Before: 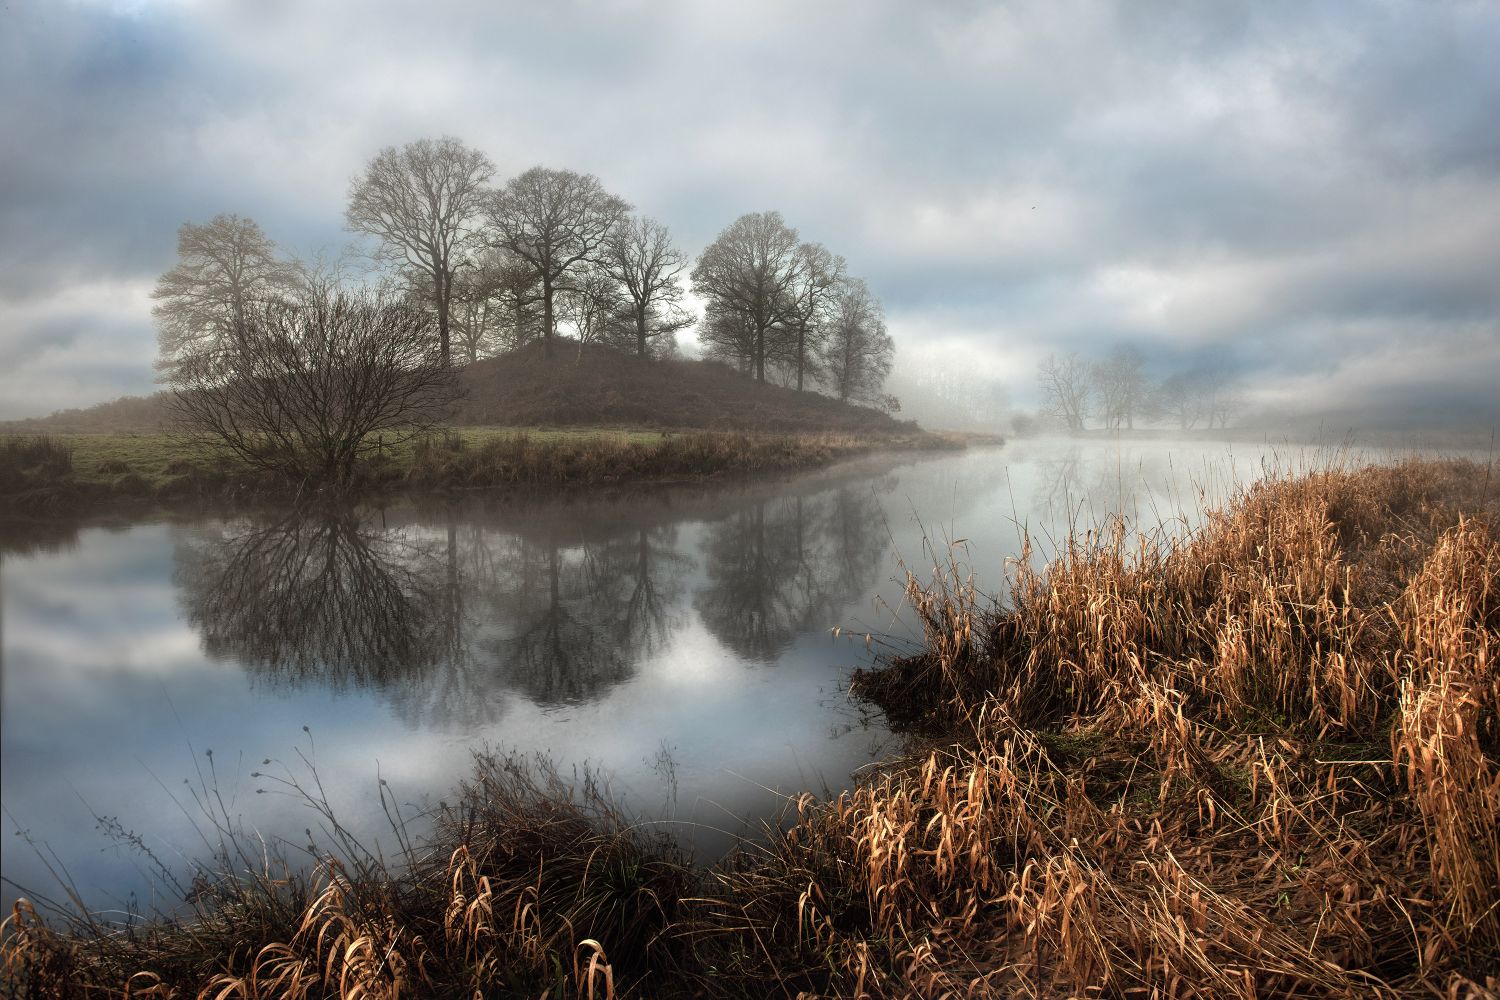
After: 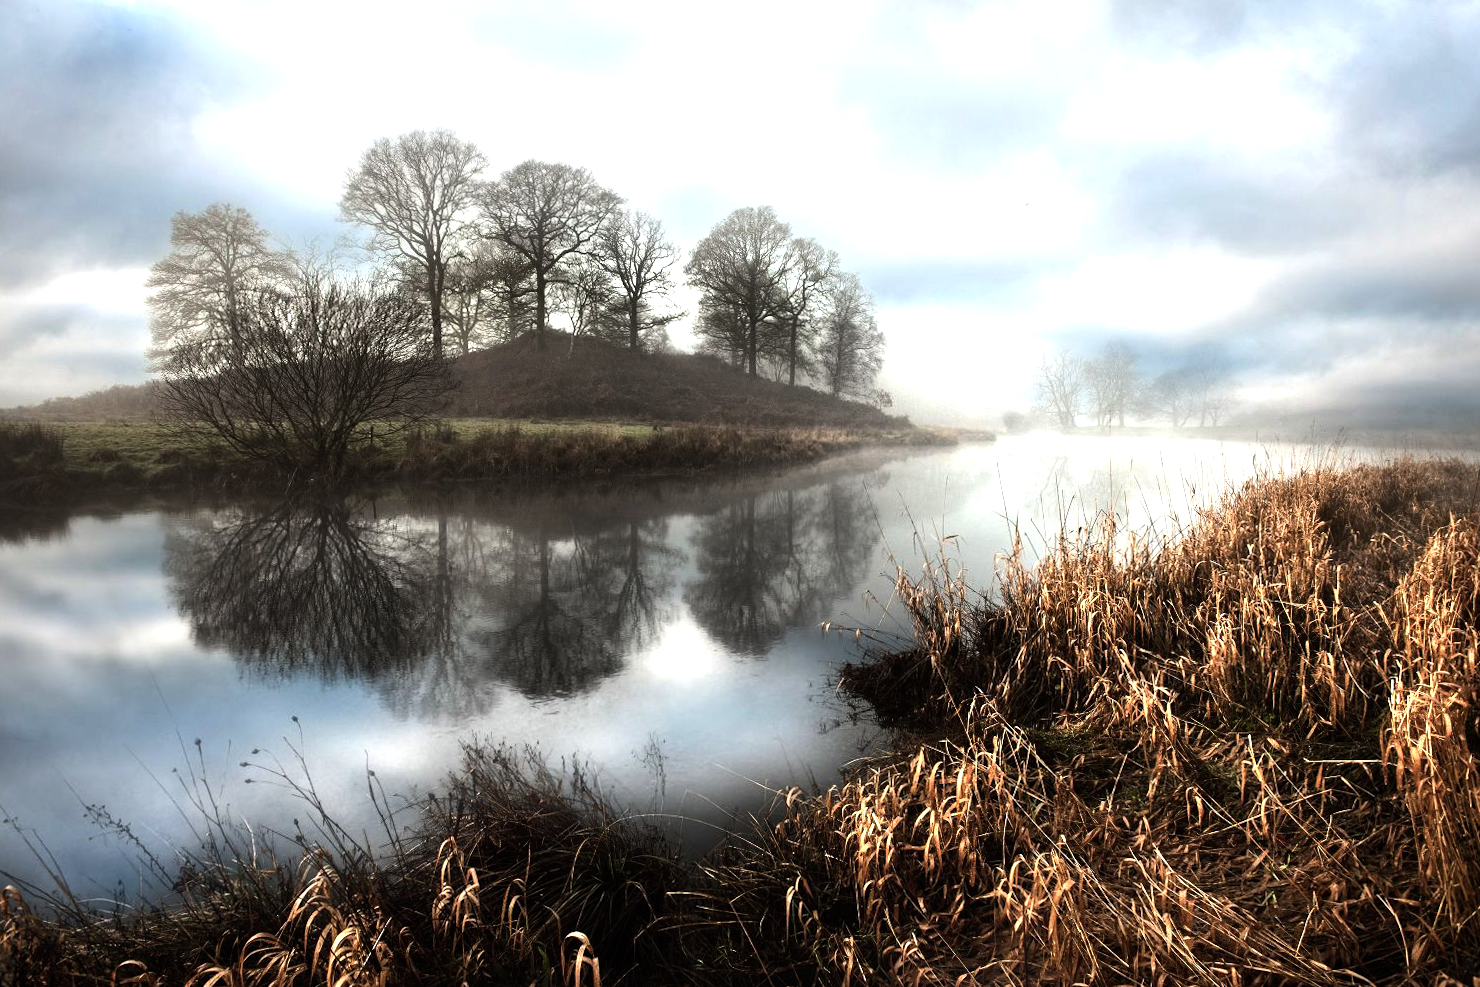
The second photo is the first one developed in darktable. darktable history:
tone equalizer: -8 EV -1.08 EV, -7 EV -1.01 EV, -6 EV -0.867 EV, -5 EV -0.578 EV, -3 EV 0.578 EV, -2 EV 0.867 EV, -1 EV 1.01 EV, +0 EV 1.08 EV, edges refinement/feathering 500, mask exposure compensation -1.57 EV, preserve details no
crop and rotate: angle -0.5°
